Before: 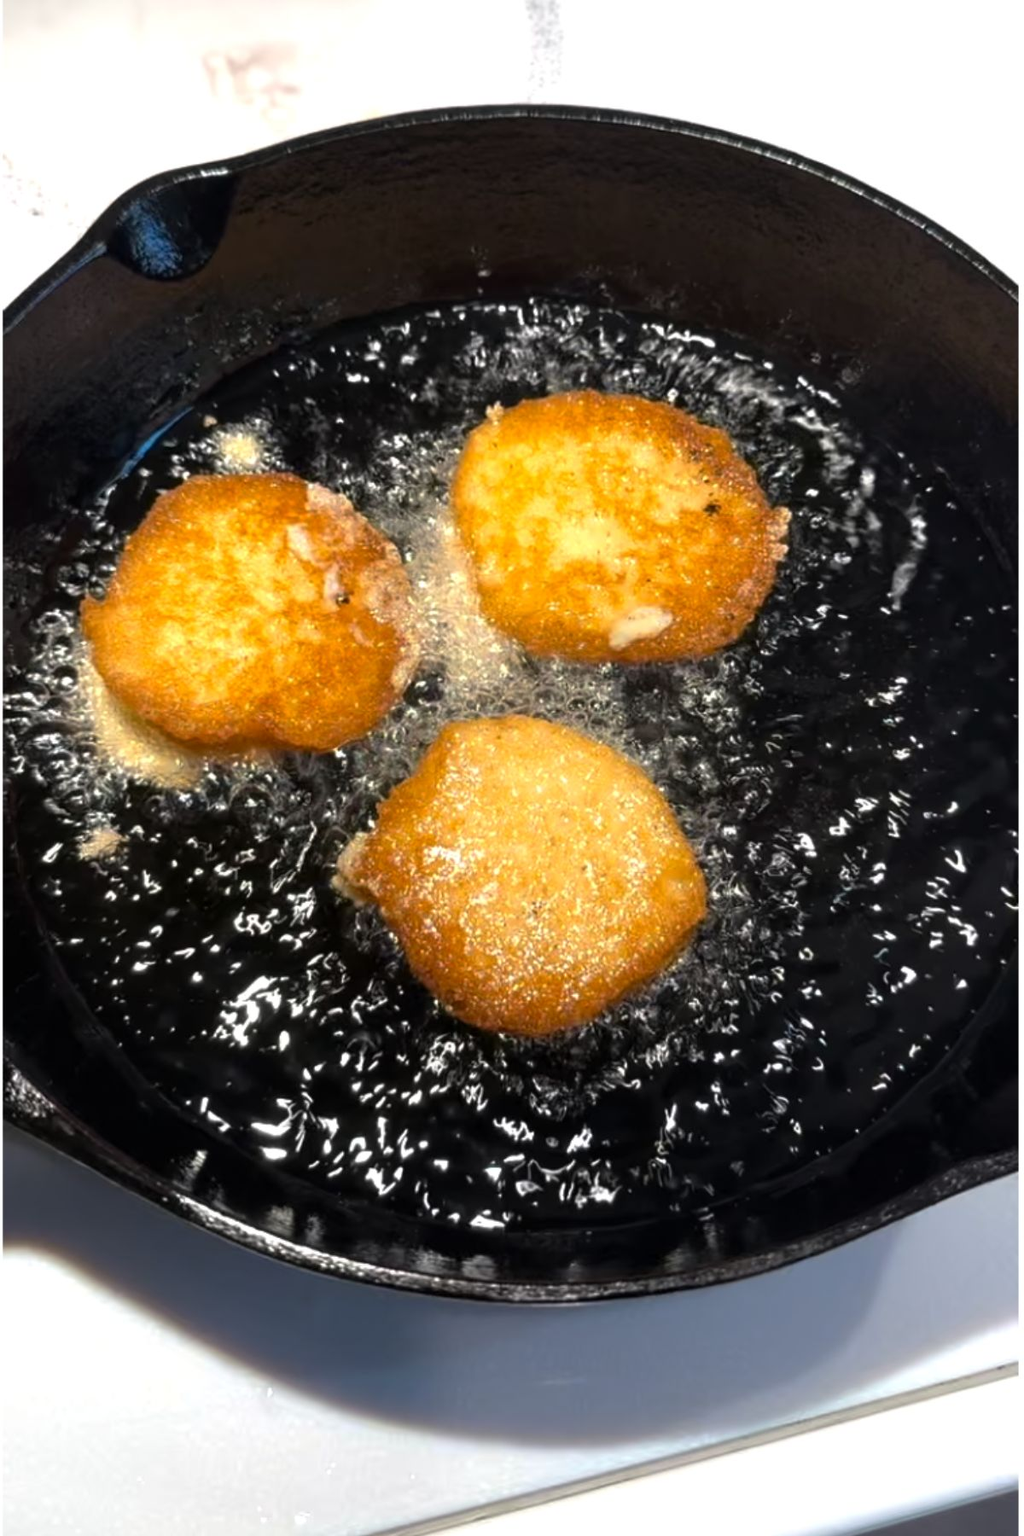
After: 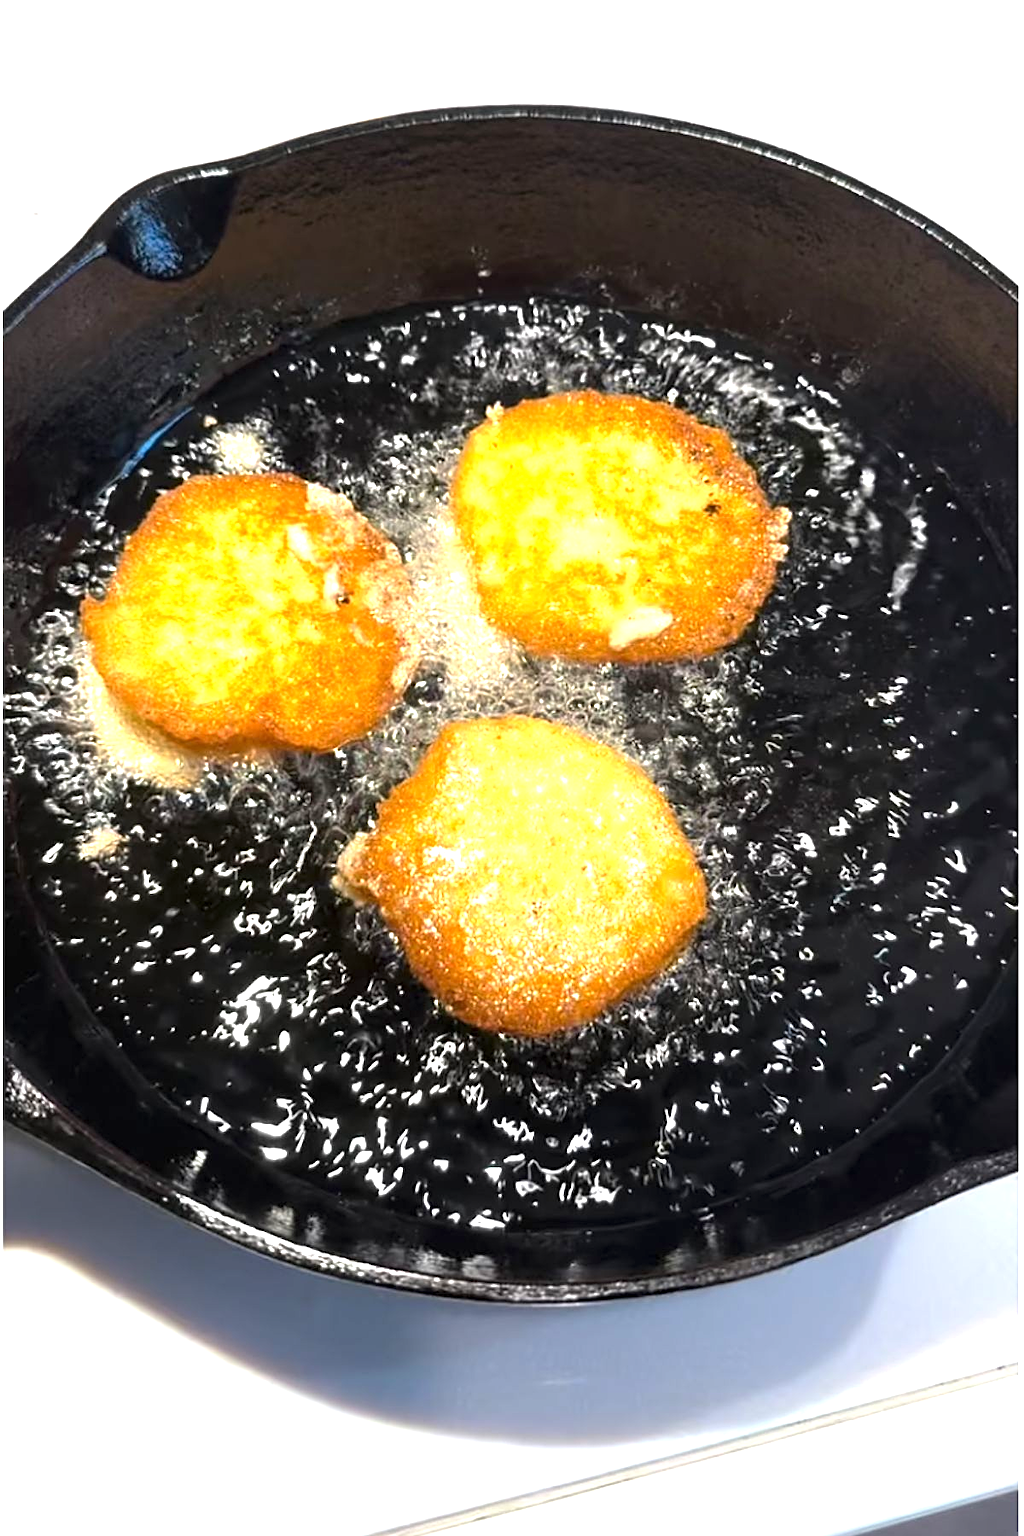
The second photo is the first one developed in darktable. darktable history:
sharpen: on, module defaults
exposure: black level correction 0, exposure 1.095 EV, compensate highlight preservation false
